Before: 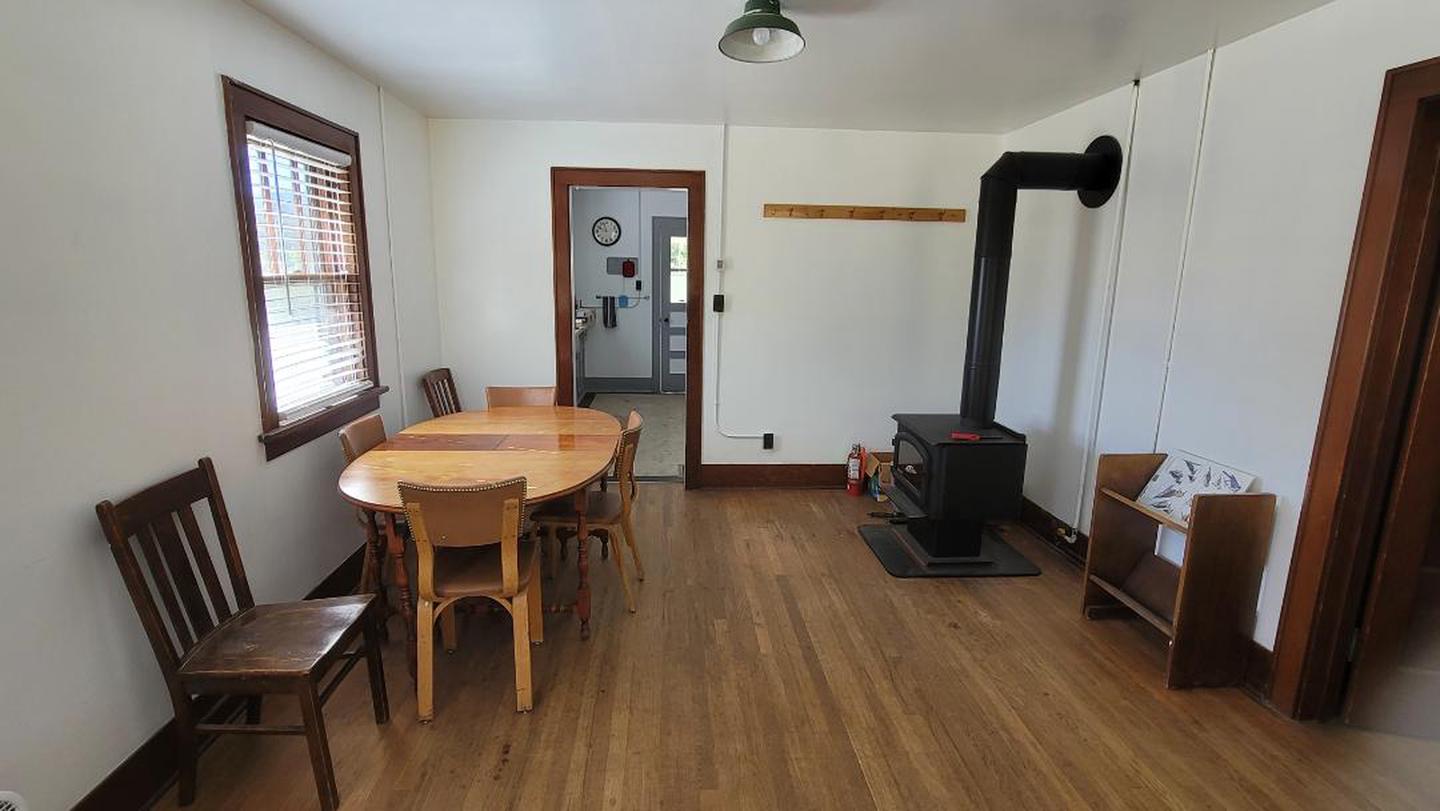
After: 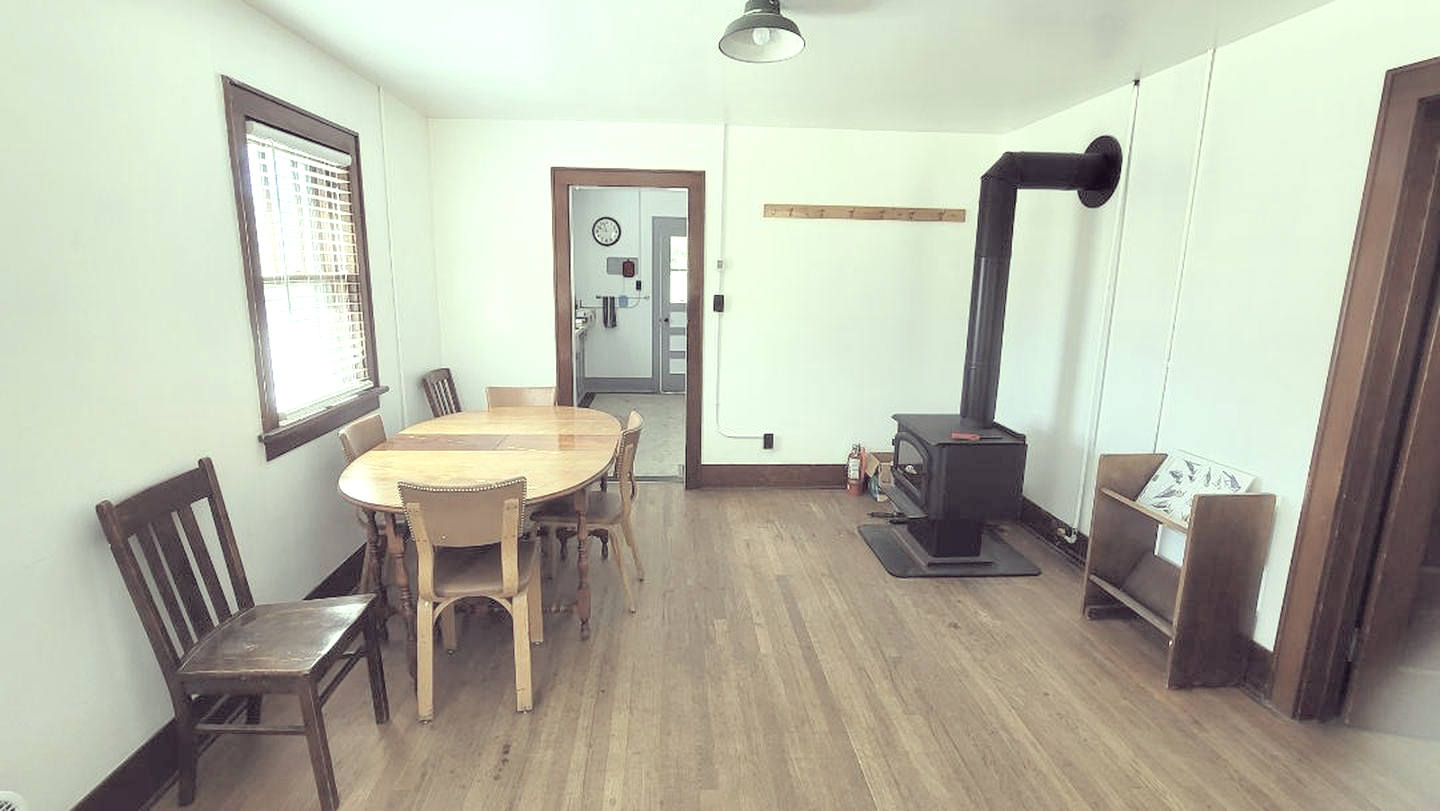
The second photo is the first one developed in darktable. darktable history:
color correction: highlights a* -20.17, highlights b* 20.27, shadows a* 20.03, shadows b* -20.46, saturation 0.43
contrast brightness saturation: brightness 0.28
exposure: black level correction -0.001, exposure 0.9 EV, compensate exposure bias true, compensate highlight preservation false
